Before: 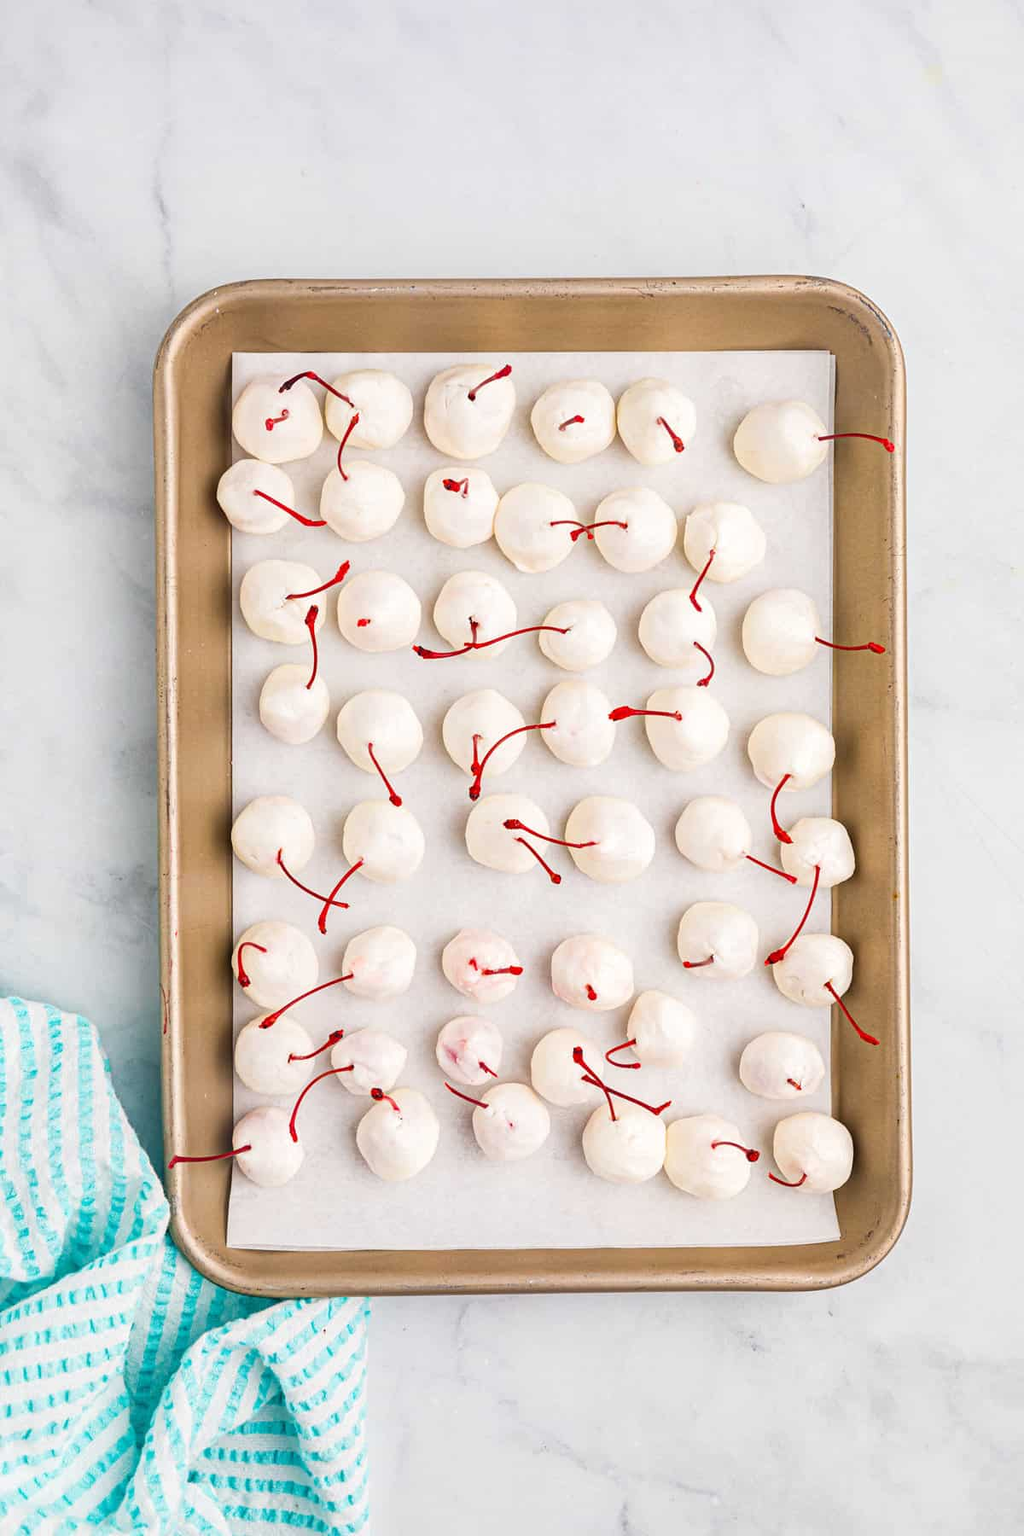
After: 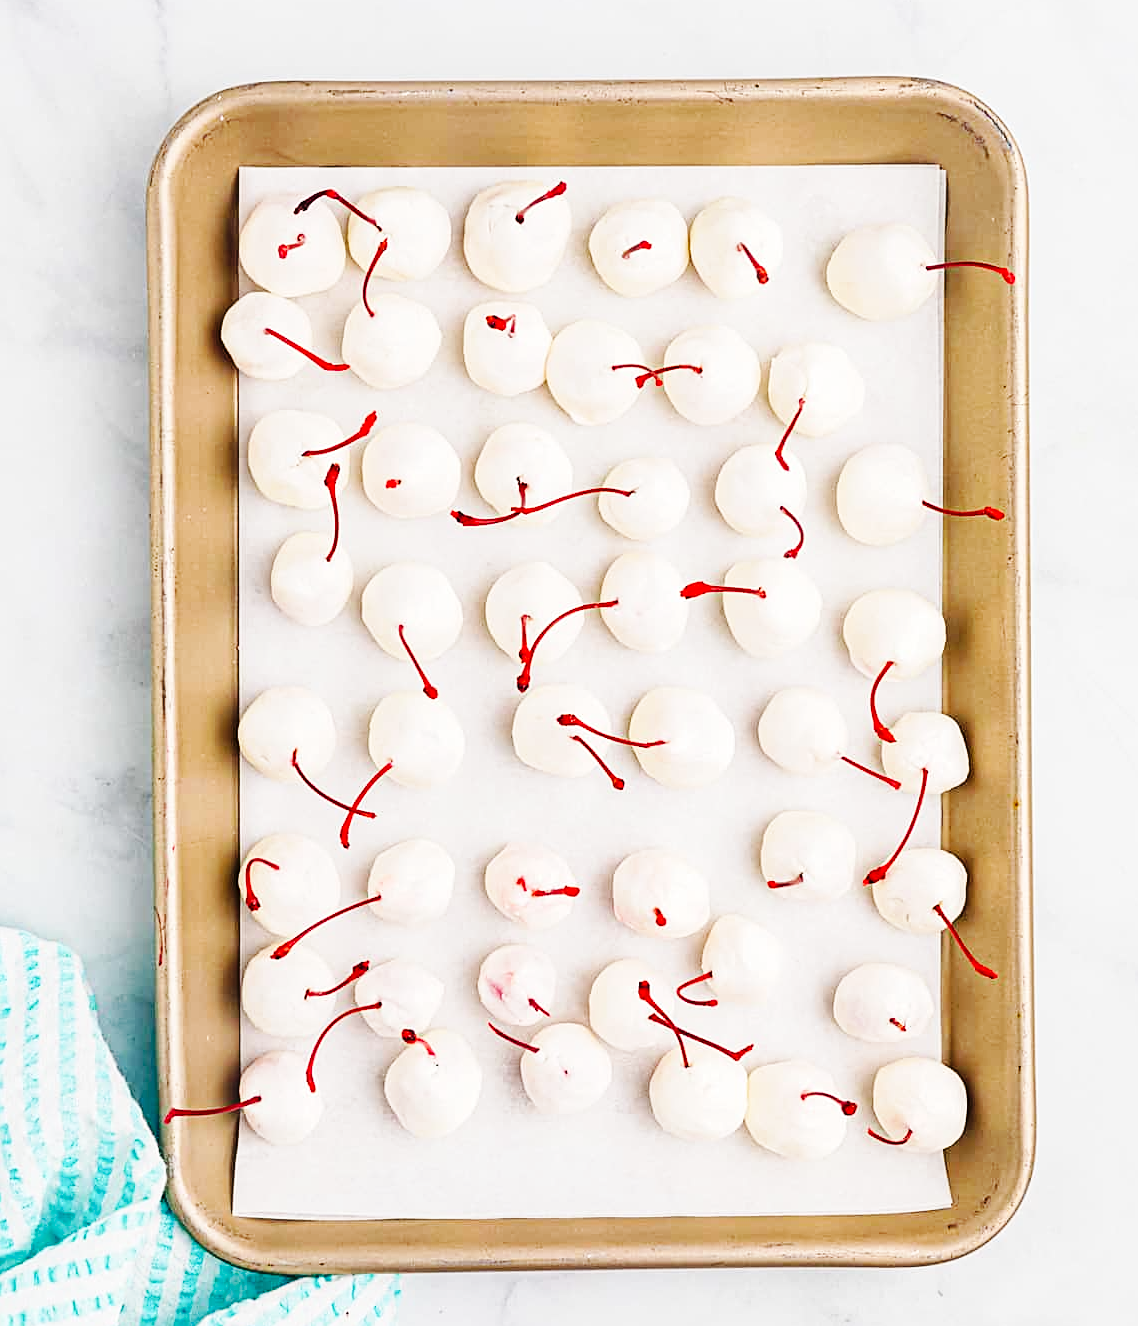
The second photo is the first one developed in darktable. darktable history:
sharpen: on, module defaults
crop and rotate: left 2.8%, top 13.695%, right 2.338%, bottom 12.624%
base curve: curves: ch0 [(0, 0) (0.036, 0.025) (0.121, 0.166) (0.206, 0.329) (0.605, 0.79) (1, 1)], preserve colors none
